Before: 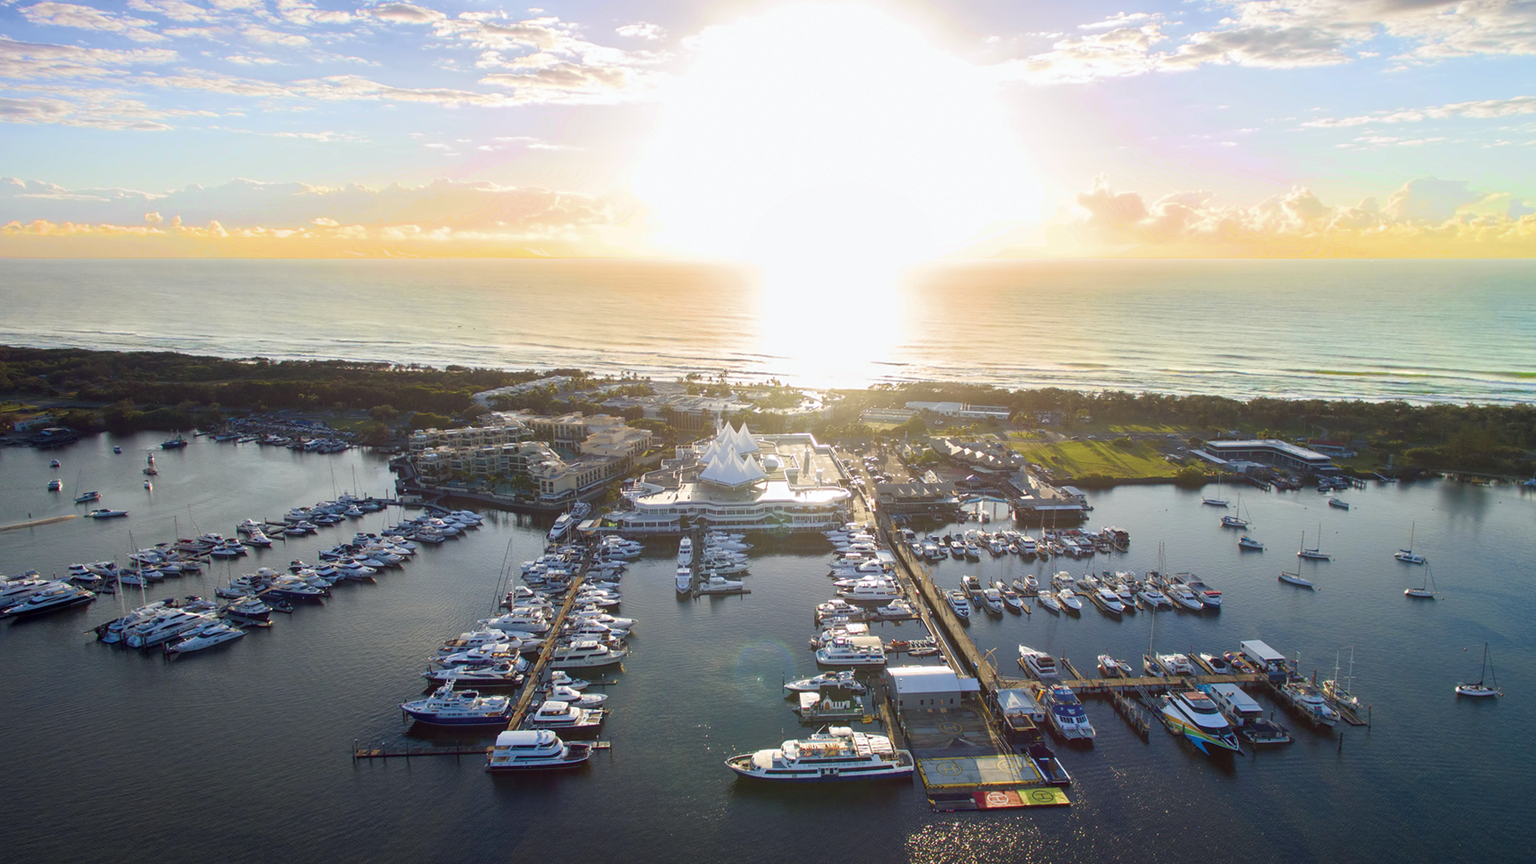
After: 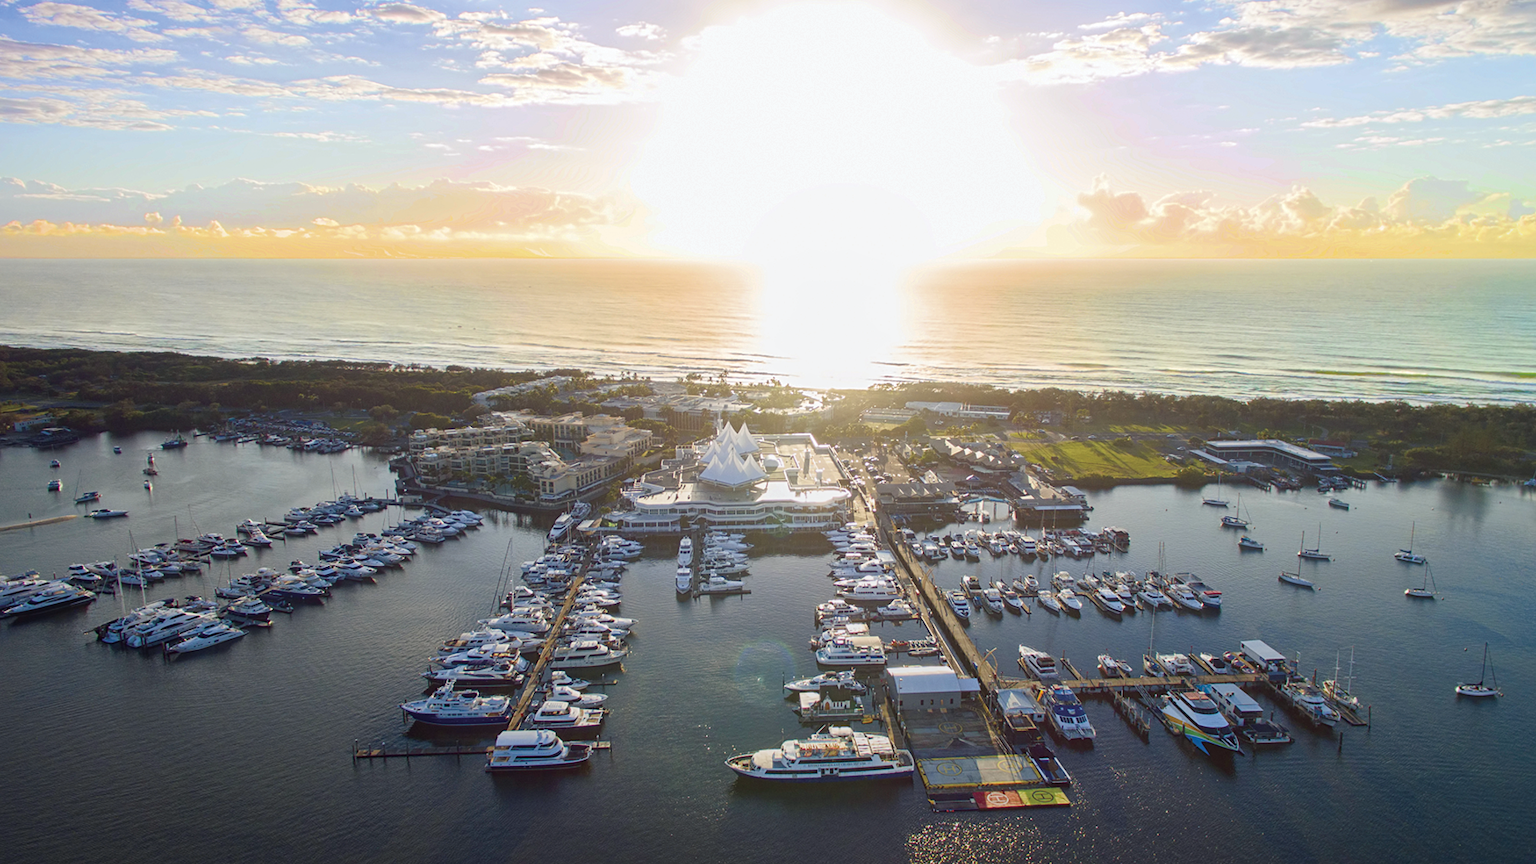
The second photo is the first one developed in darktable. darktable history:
contrast equalizer: y [[0.439, 0.44, 0.442, 0.457, 0.493, 0.498], [0.5 ×6], [0.5 ×6], [0 ×6], [0 ×6]]
local contrast: mode bilateral grid, contrast 20, coarseness 50, detail 132%, midtone range 0.2
